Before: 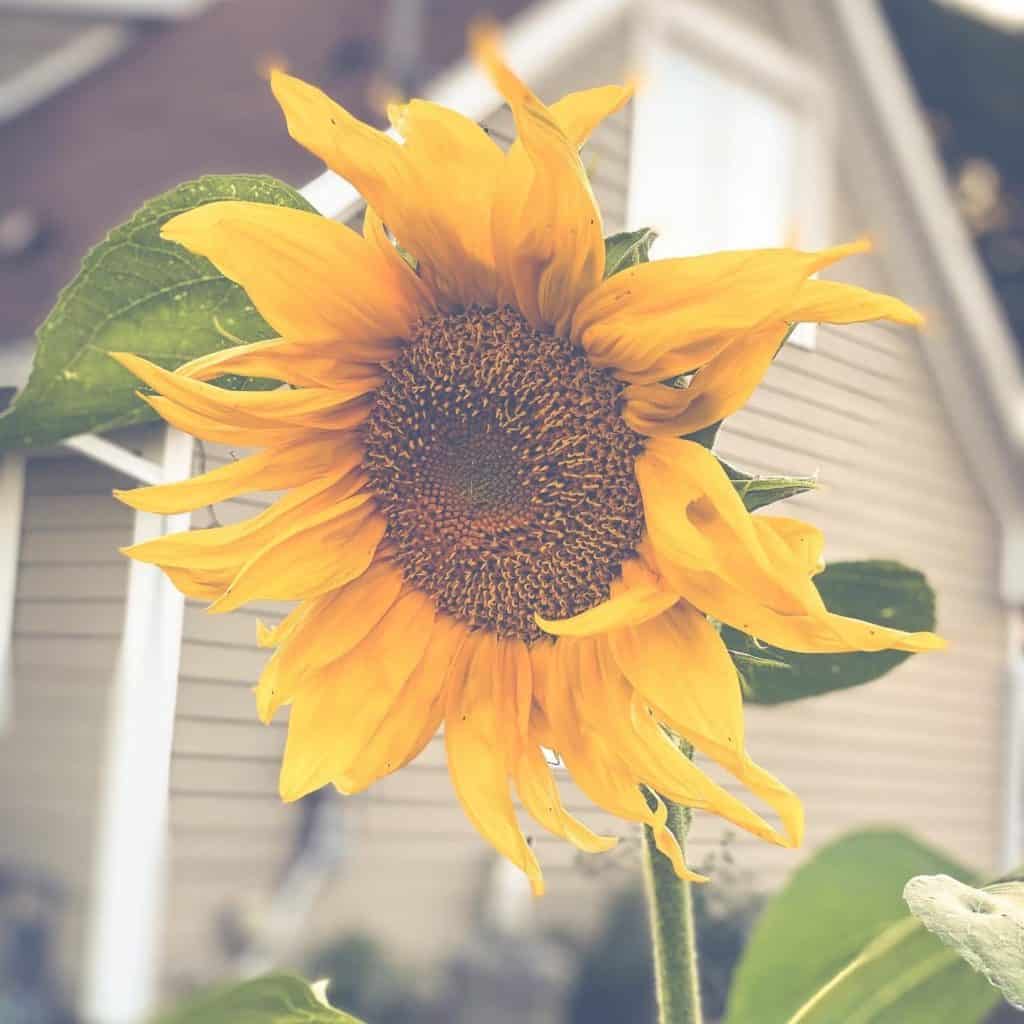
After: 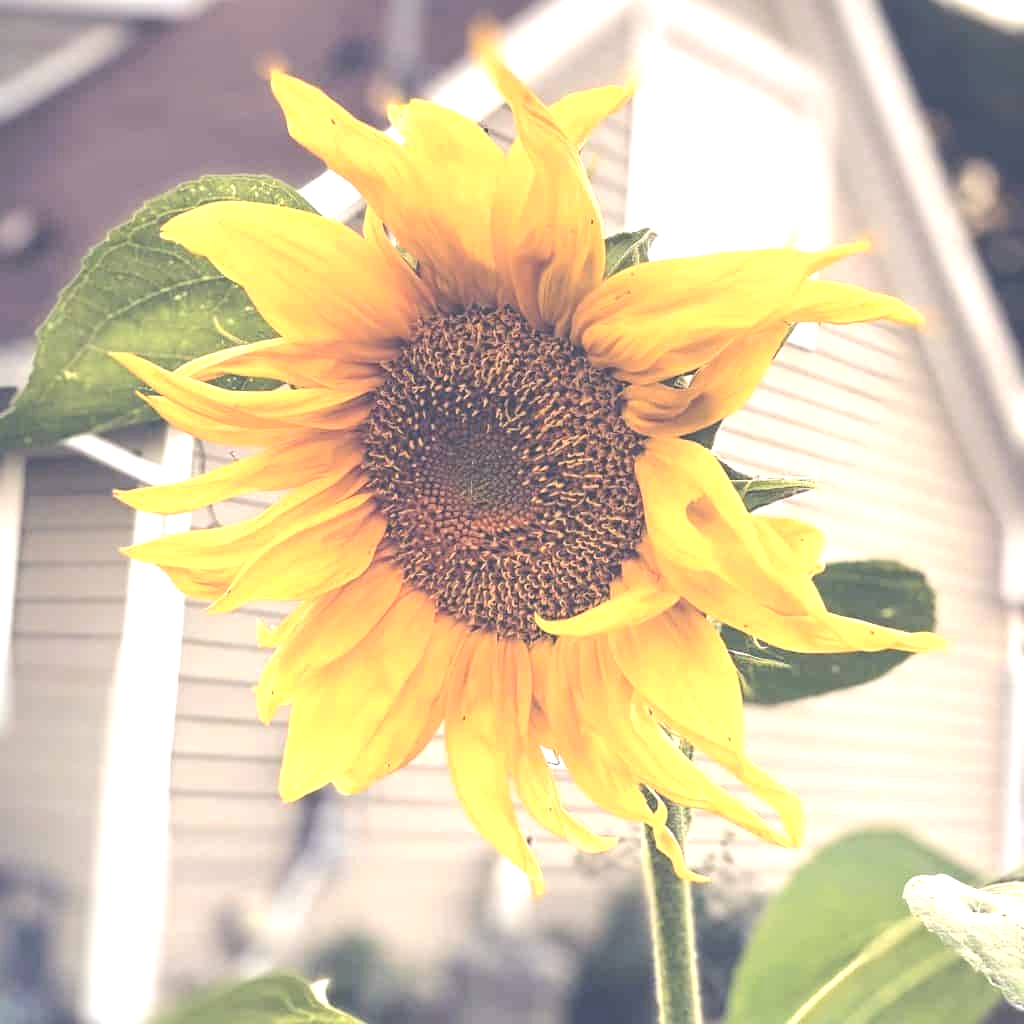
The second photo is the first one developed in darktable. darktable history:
tone curve: curves: ch0 [(0, 0) (0.003, 0.022) (0.011, 0.027) (0.025, 0.038) (0.044, 0.056) (0.069, 0.081) (0.1, 0.11) (0.136, 0.145) (0.177, 0.185) (0.224, 0.229) (0.277, 0.278) (0.335, 0.335) (0.399, 0.399) (0.468, 0.468) (0.543, 0.543) (0.623, 0.623) (0.709, 0.705) (0.801, 0.793) (0.898, 0.887) (1, 1)], preserve colors none
color correction: highlights a* 3.12, highlights b* -1.55, shadows a* -0.101, shadows b* 2.52, saturation 0.98
tone equalizer: -8 EV -0.75 EV, -7 EV -0.7 EV, -6 EV -0.6 EV, -5 EV -0.4 EV, -3 EV 0.4 EV, -2 EV 0.6 EV, -1 EV 0.7 EV, +0 EV 0.75 EV, edges refinement/feathering 500, mask exposure compensation -1.57 EV, preserve details no
